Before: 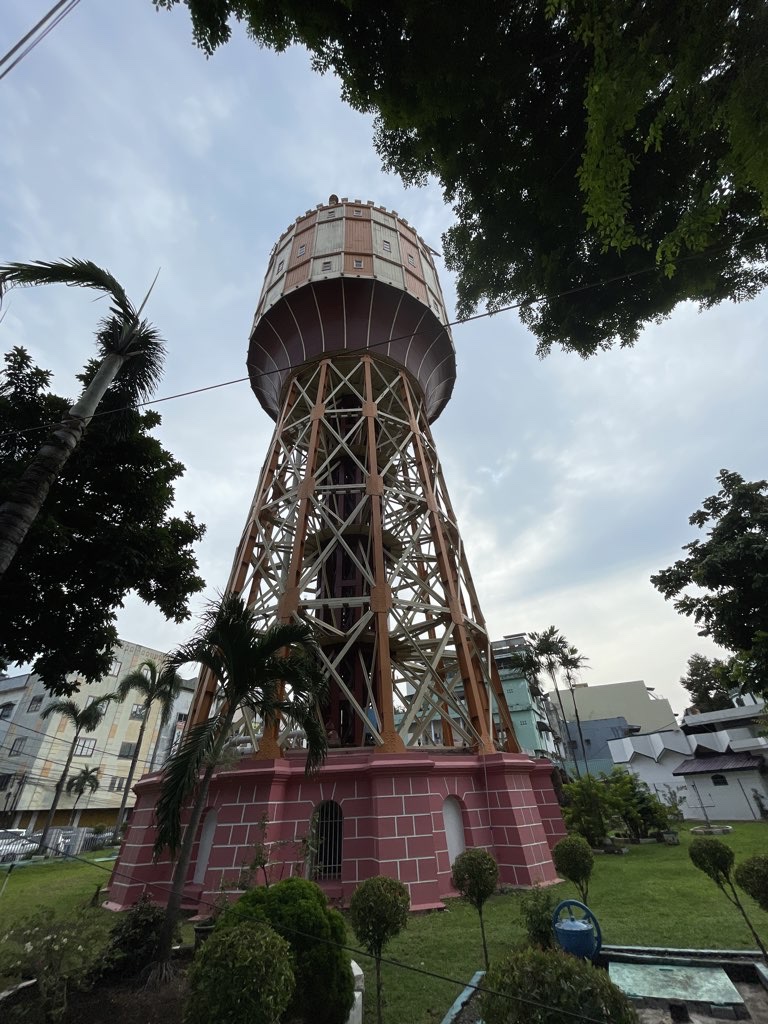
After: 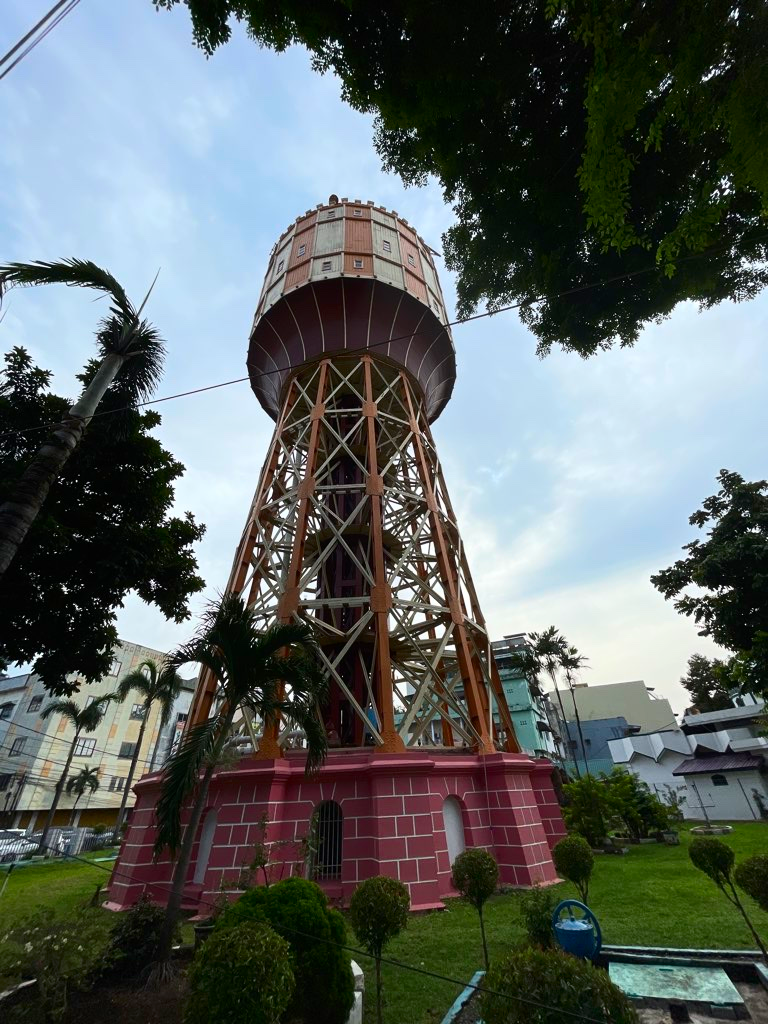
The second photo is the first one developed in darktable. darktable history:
contrast brightness saturation: contrast 0.168, saturation 0.327
